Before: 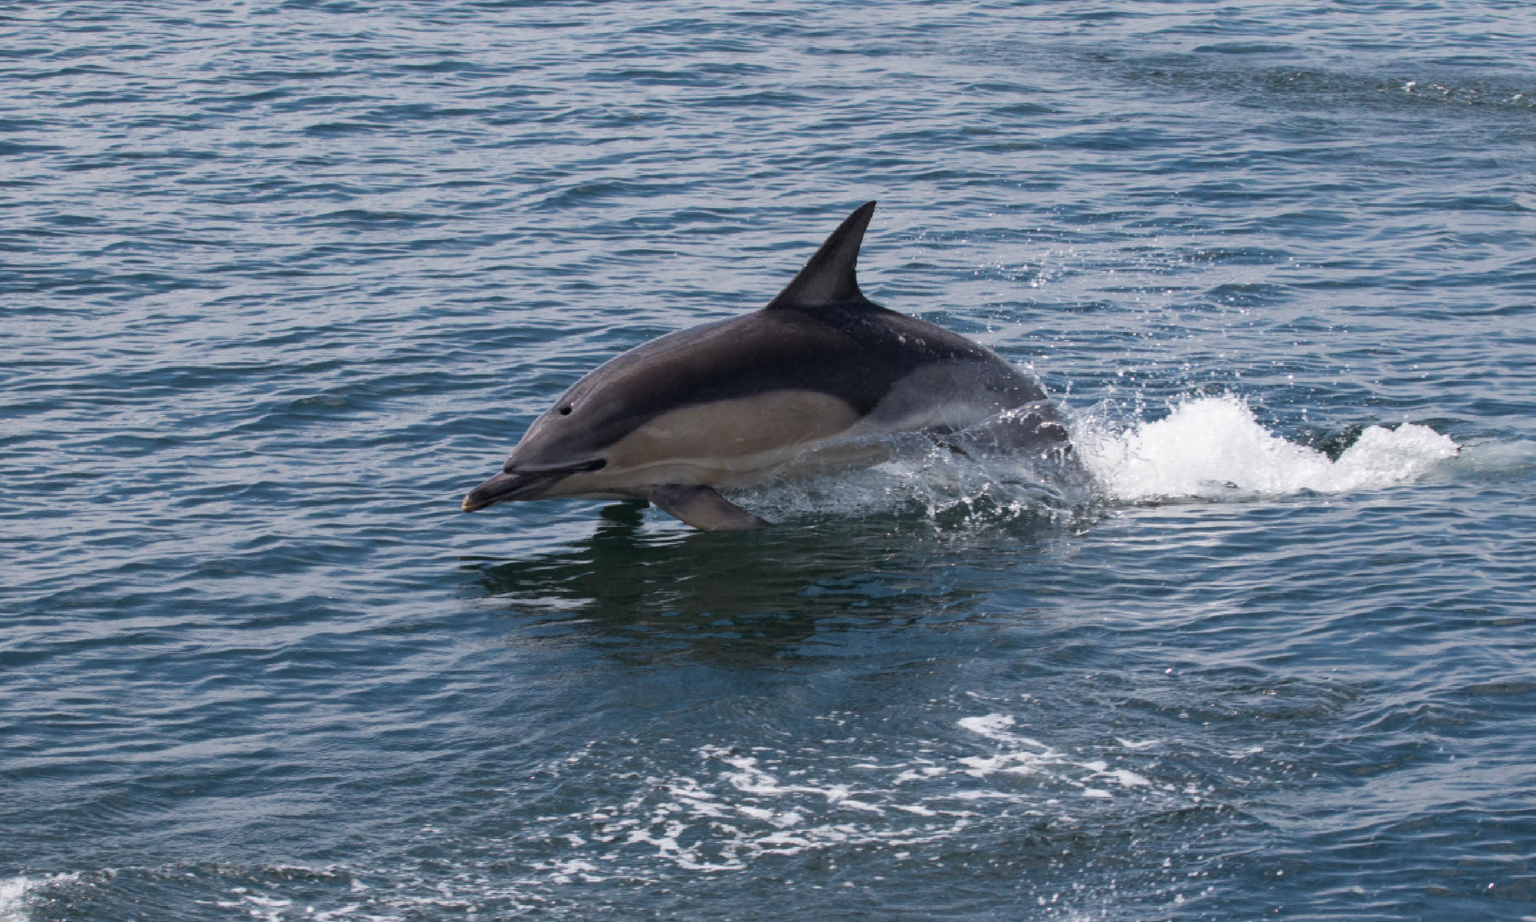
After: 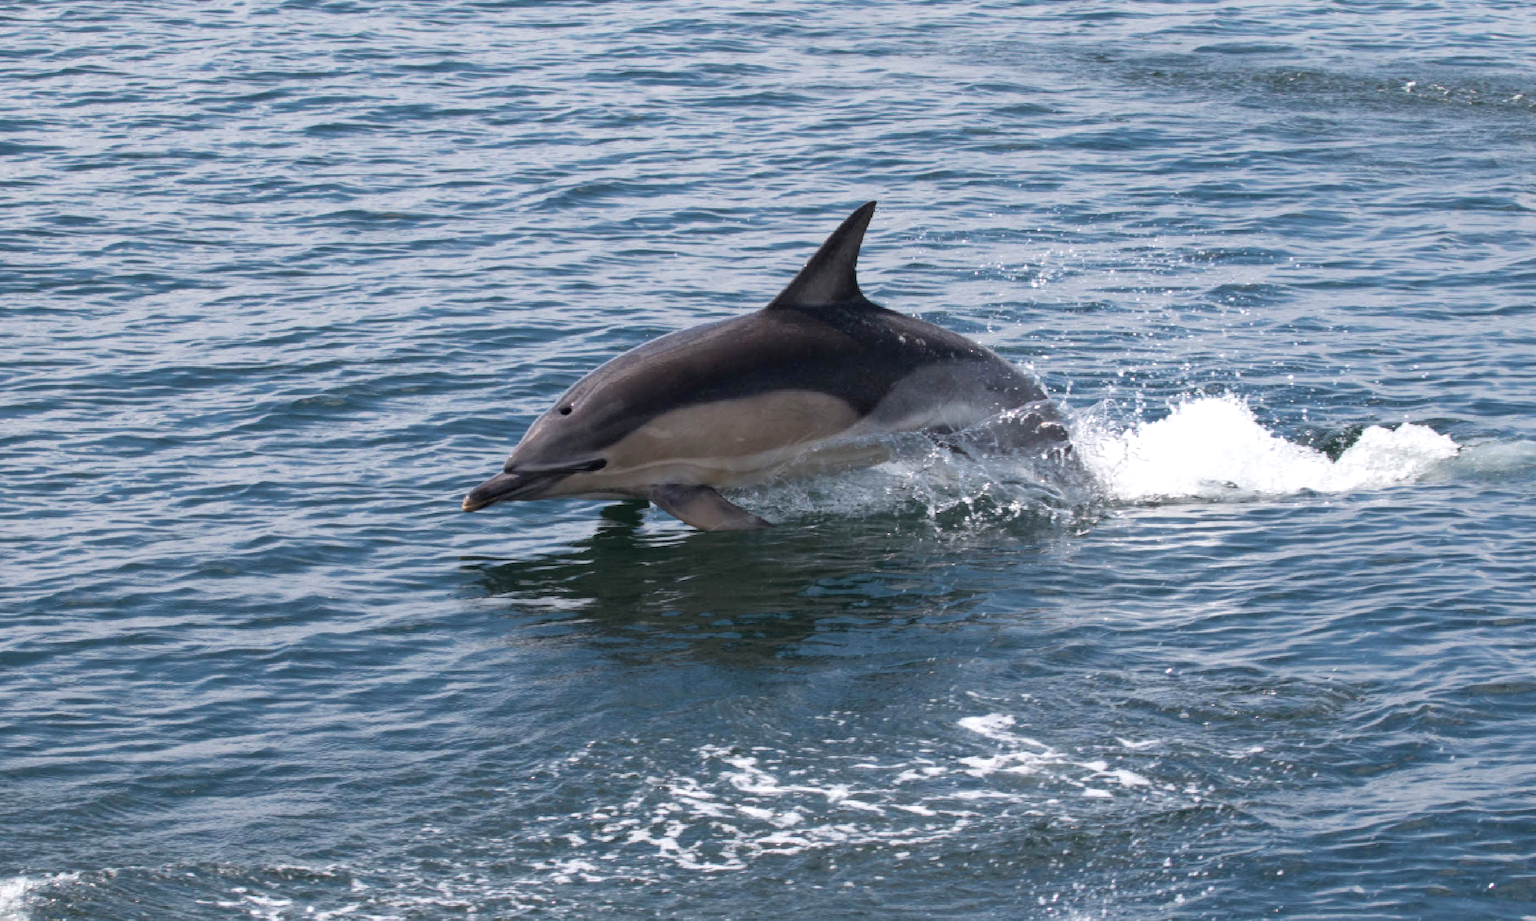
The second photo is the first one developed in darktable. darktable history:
exposure: exposure 0.378 EV, compensate highlight preservation false
